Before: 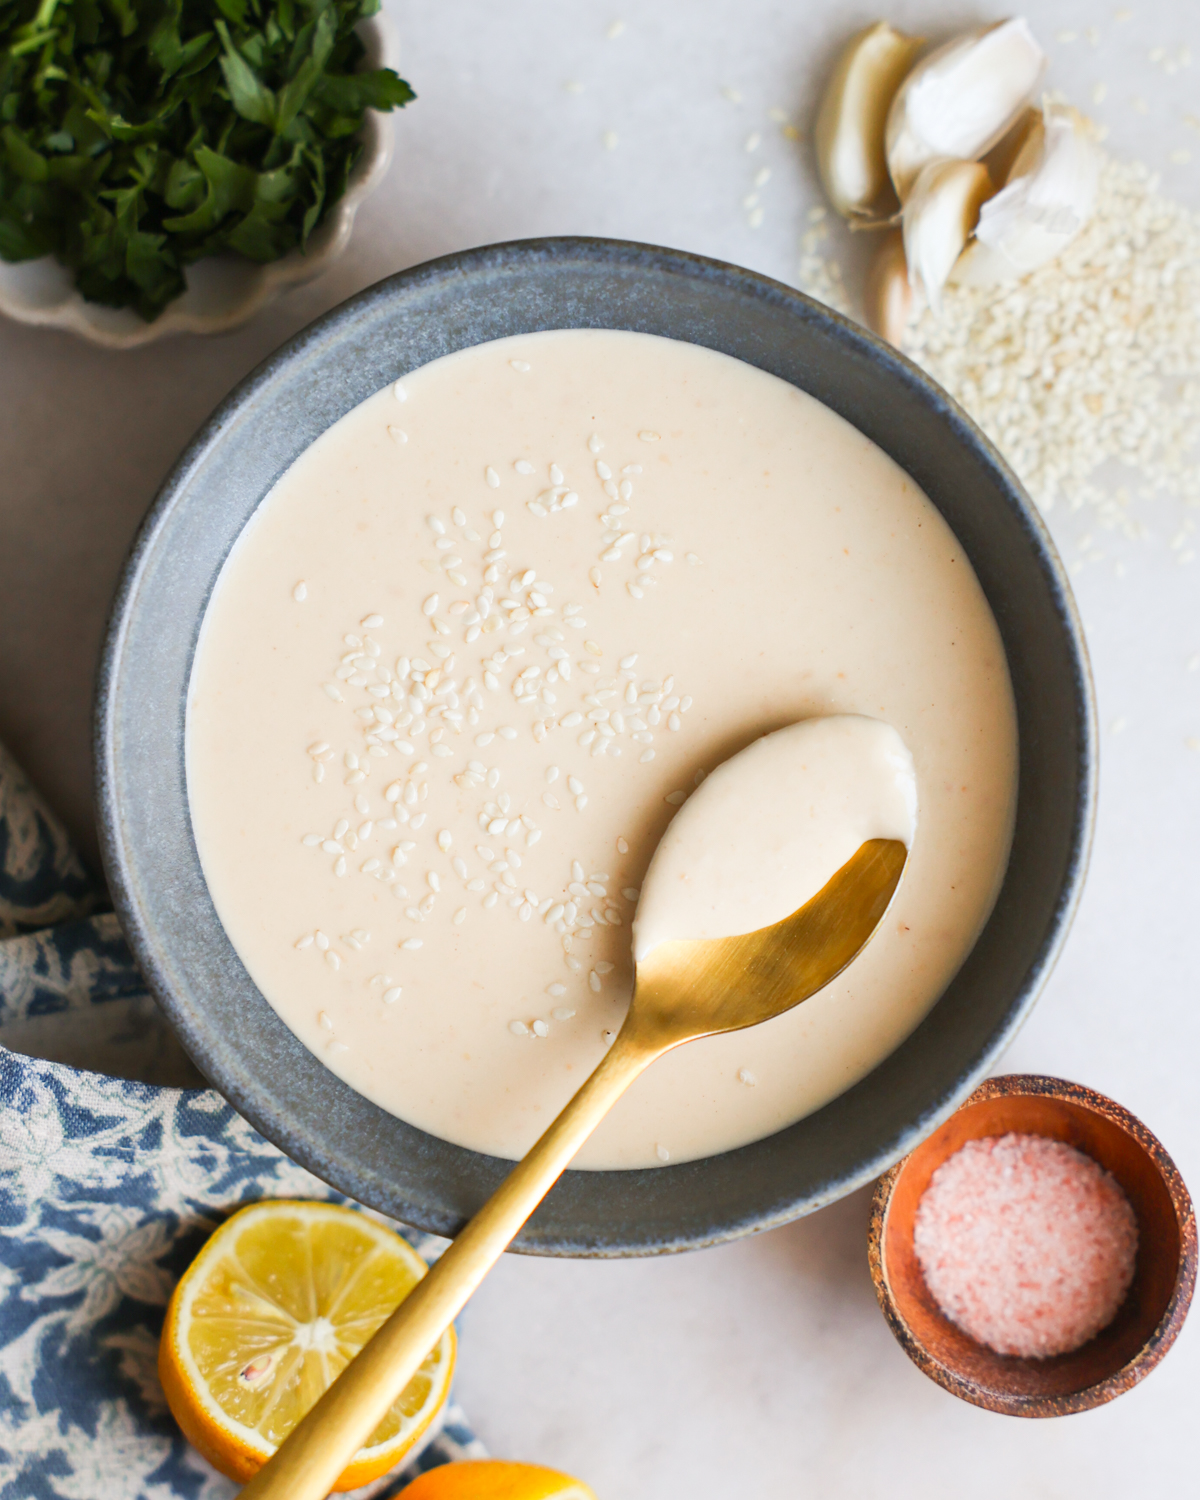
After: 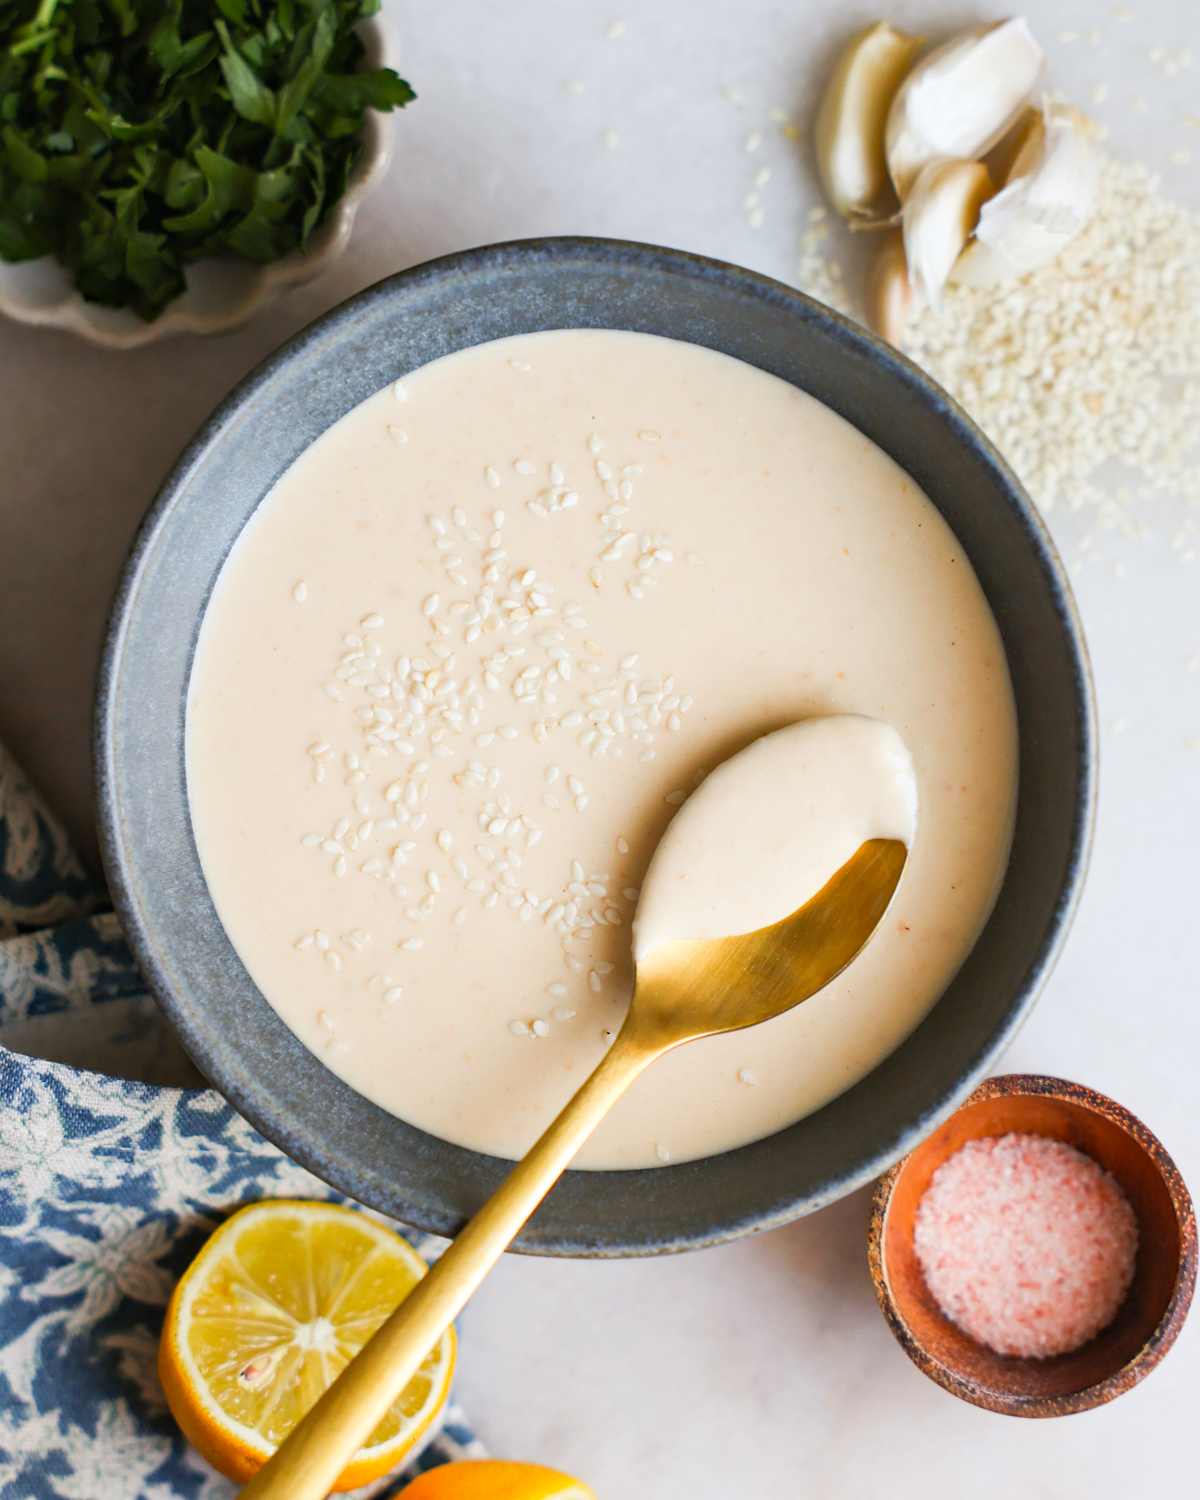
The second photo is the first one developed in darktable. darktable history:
exposure: black level correction 0, compensate highlight preservation false
haze removal: adaptive false
